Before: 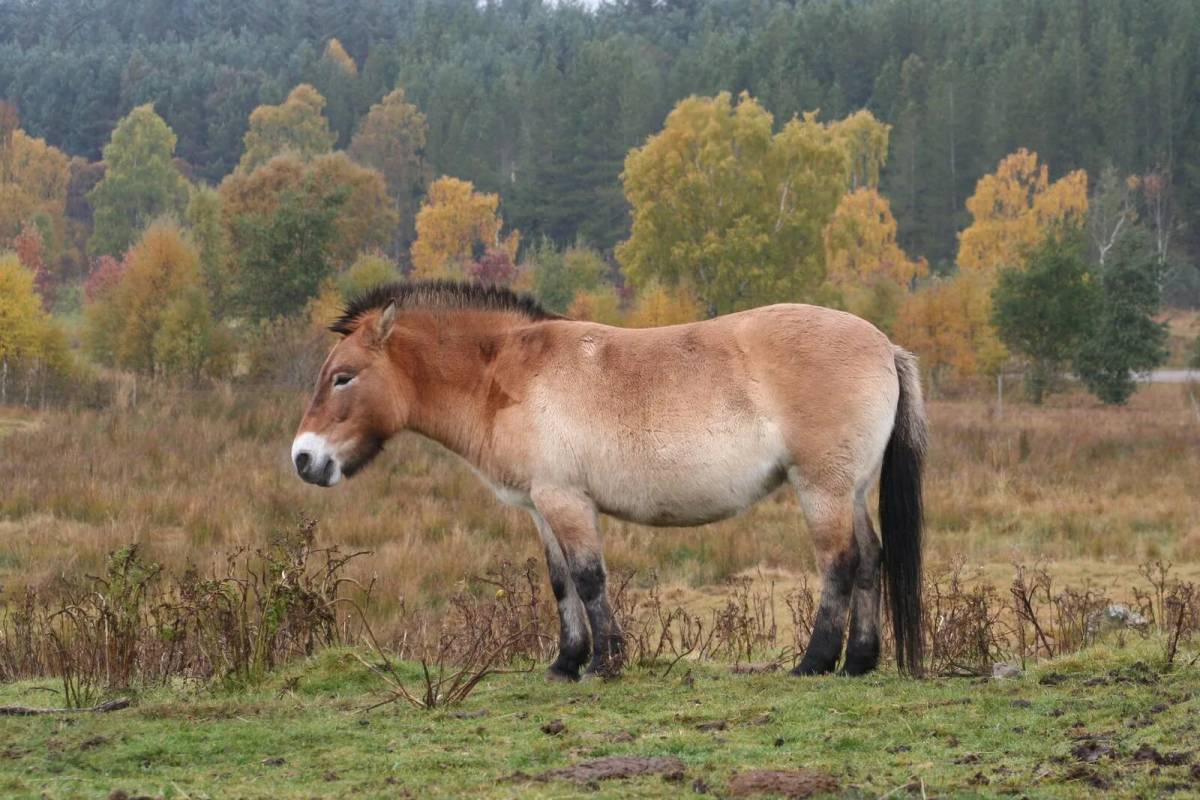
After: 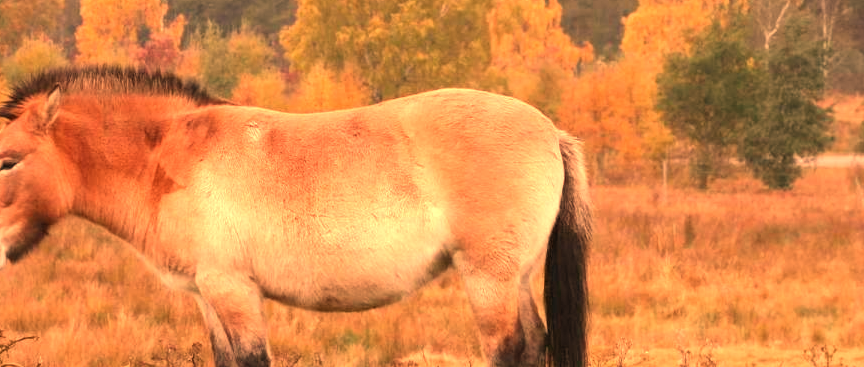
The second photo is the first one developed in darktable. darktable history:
exposure: black level correction 0.001, exposure 0.5 EV, compensate exposure bias true, compensate highlight preservation false
crop and rotate: left 27.938%, top 27.046%, bottom 27.046%
white balance: red 1.467, blue 0.684
